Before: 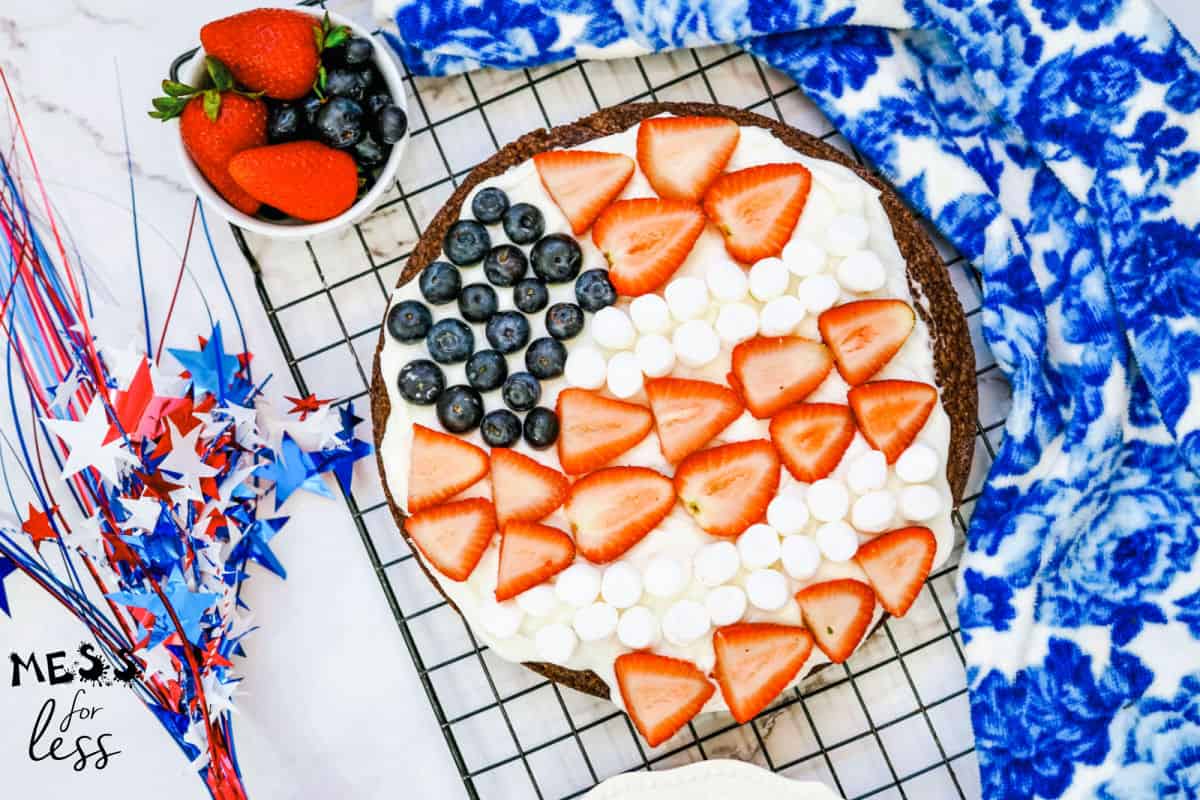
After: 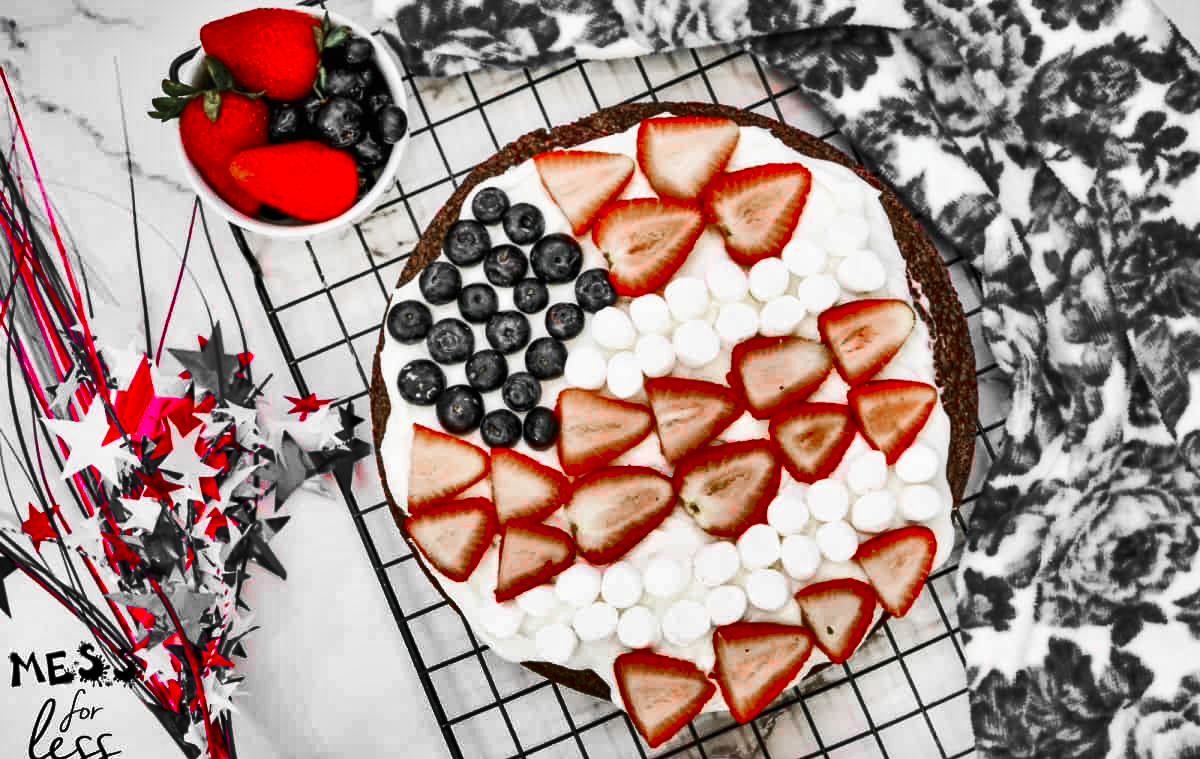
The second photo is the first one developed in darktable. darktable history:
contrast brightness saturation: contrast 0.18, saturation 0.3
color zones: curves: ch1 [(0, 0.831) (0.08, 0.771) (0.157, 0.268) (0.241, 0.207) (0.562, -0.005) (0.714, -0.013) (0.876, 0.01) (1, 0.831)]
crop and rotate: top 0%, bottom 5.097%
white balance: emerald 1
shadows and highlights: shadows 20.91, highlights -82.73, soften with gaussian
